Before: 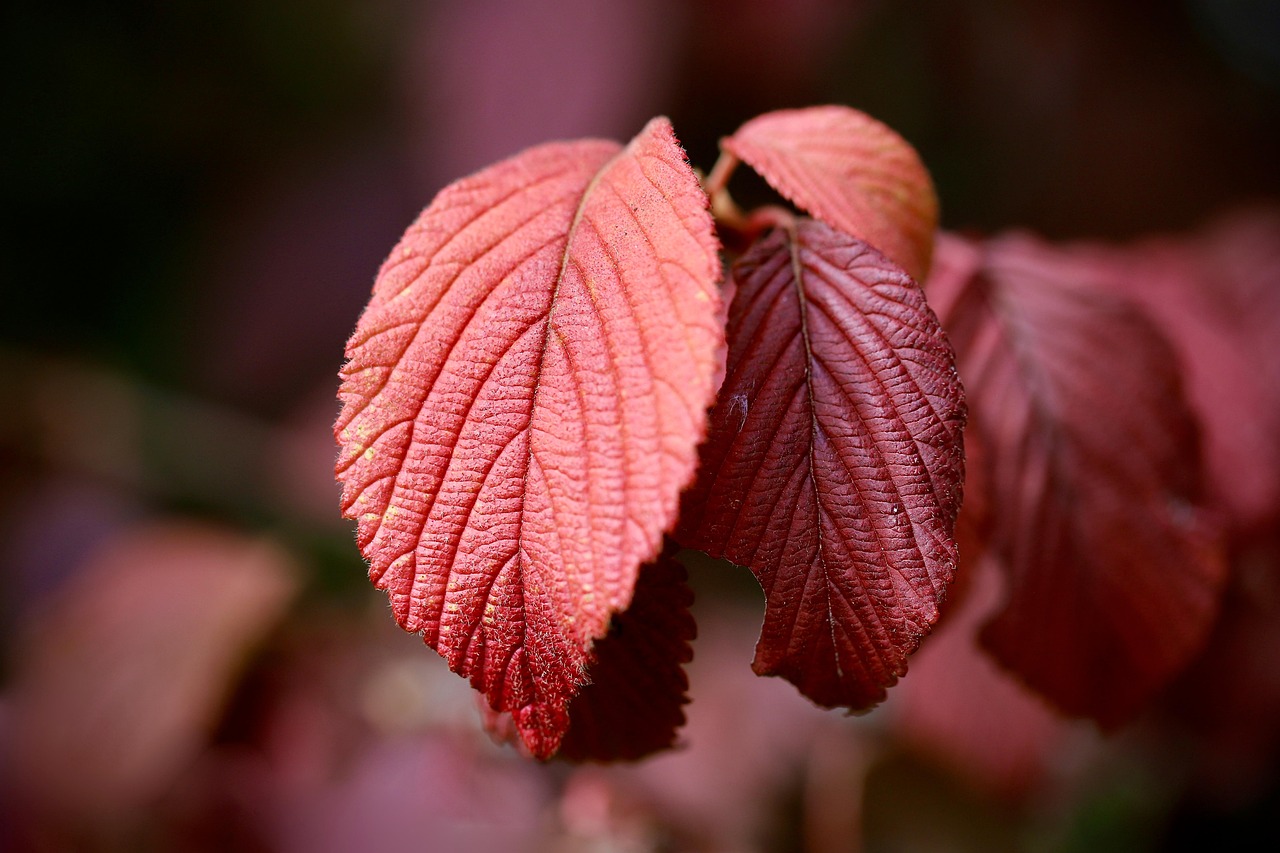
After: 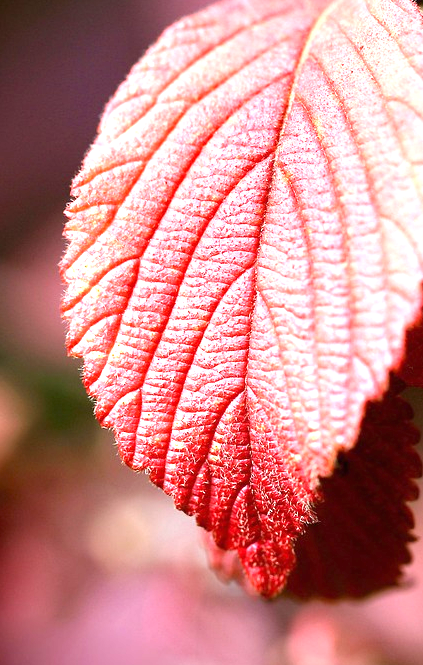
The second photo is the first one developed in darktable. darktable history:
exposure: black level correction 0, exposure 1.45 EV, compensate highlight preservation false
crop and rotate: left 21.48%, top 19.024%, right 45.435%, bottom 2.964%
